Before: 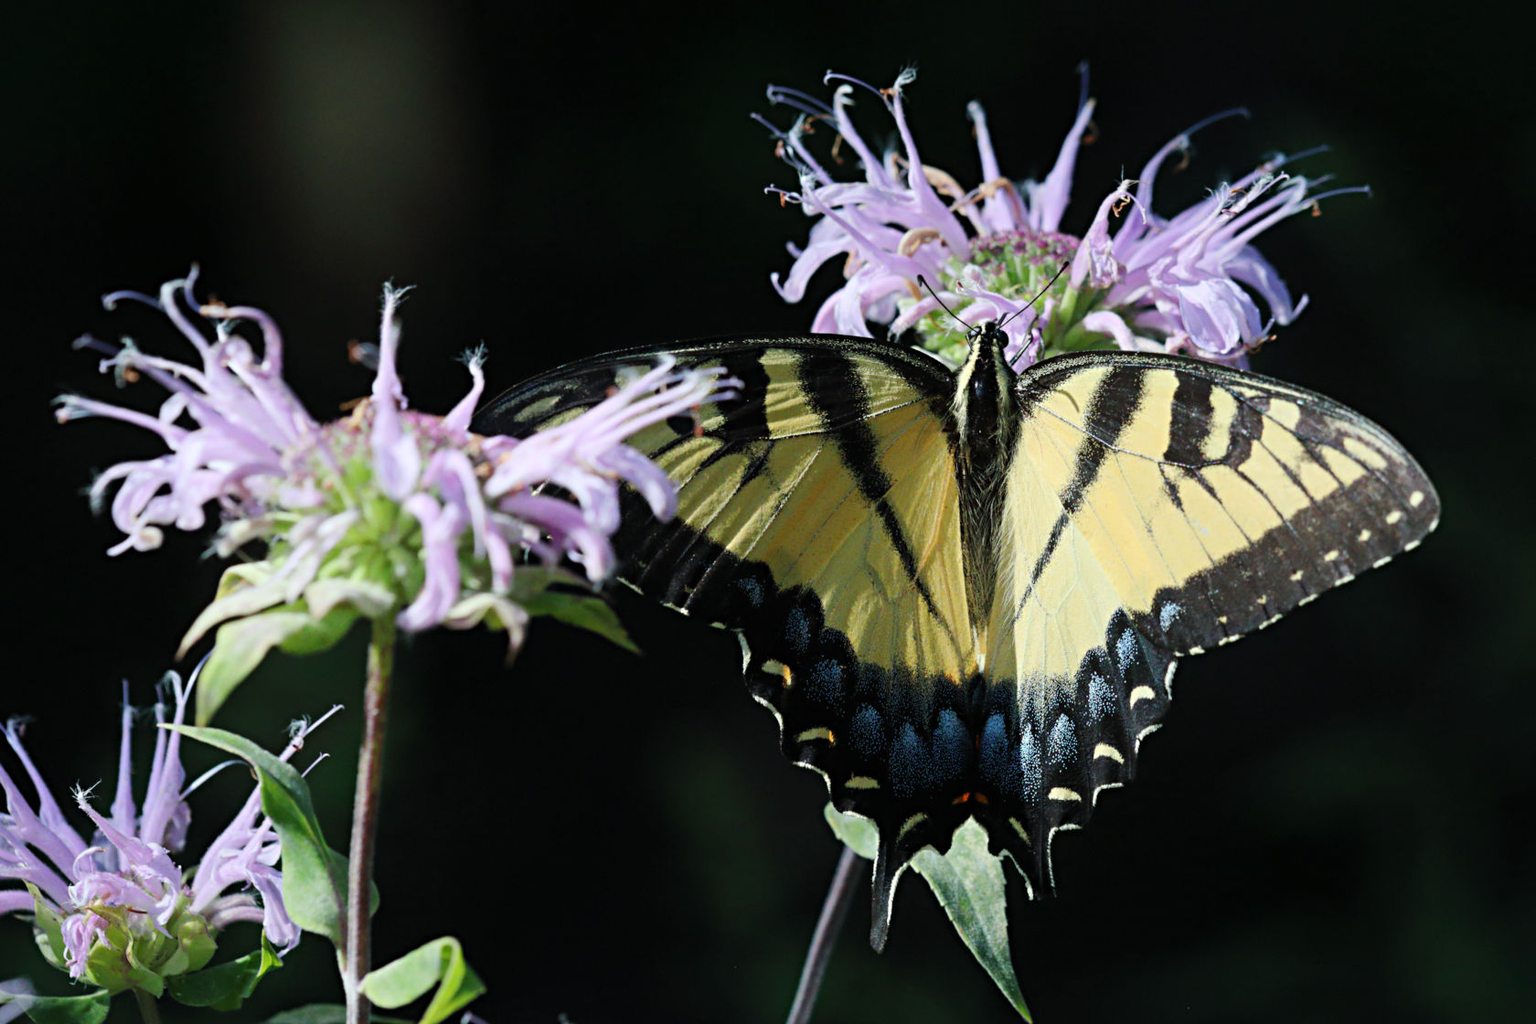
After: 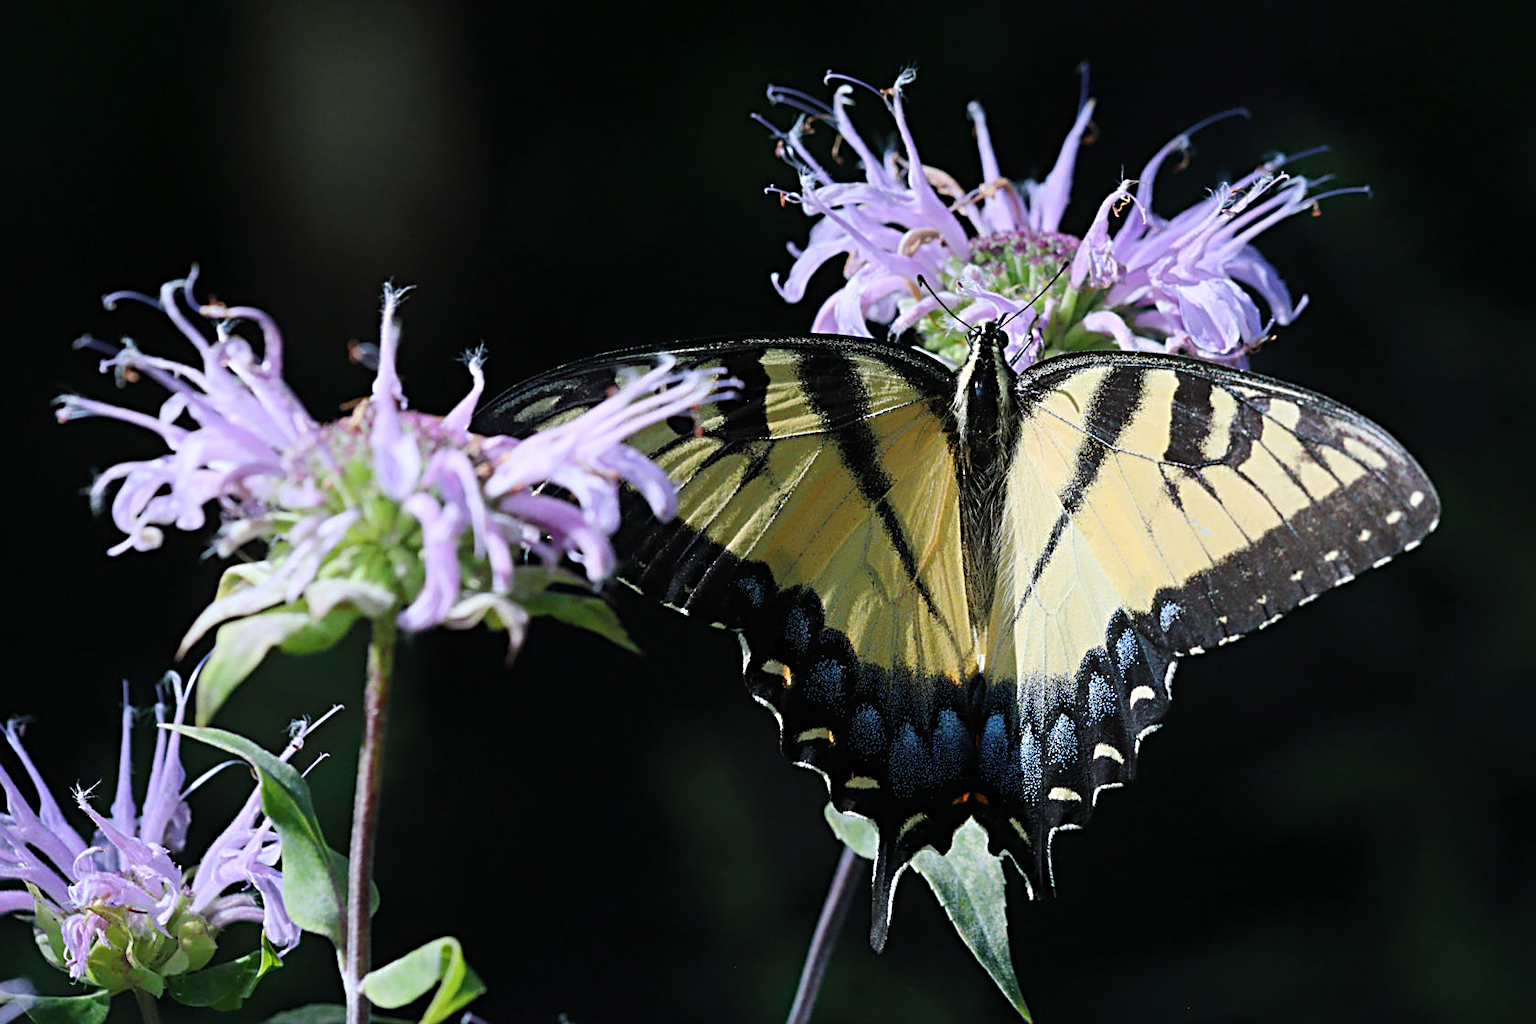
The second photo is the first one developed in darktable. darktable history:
white balance: red 1.004, blue 1.096
sharpen: on, module defaults
